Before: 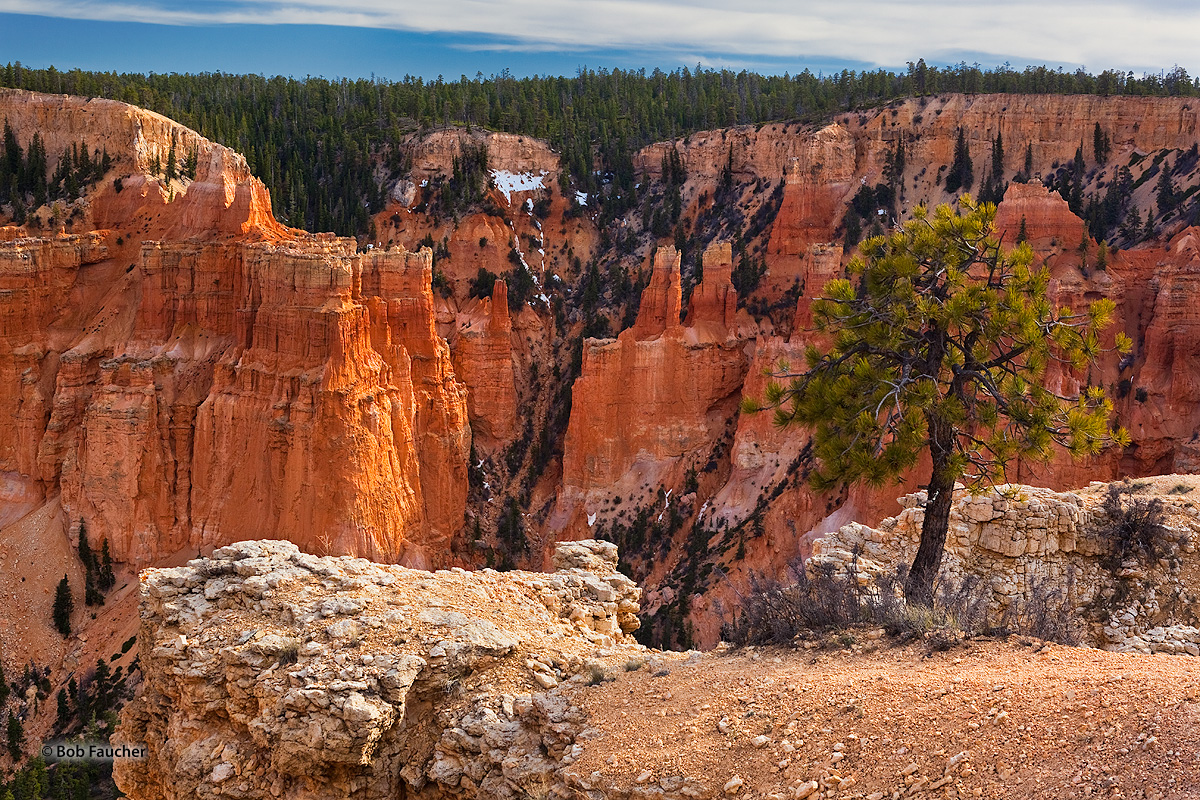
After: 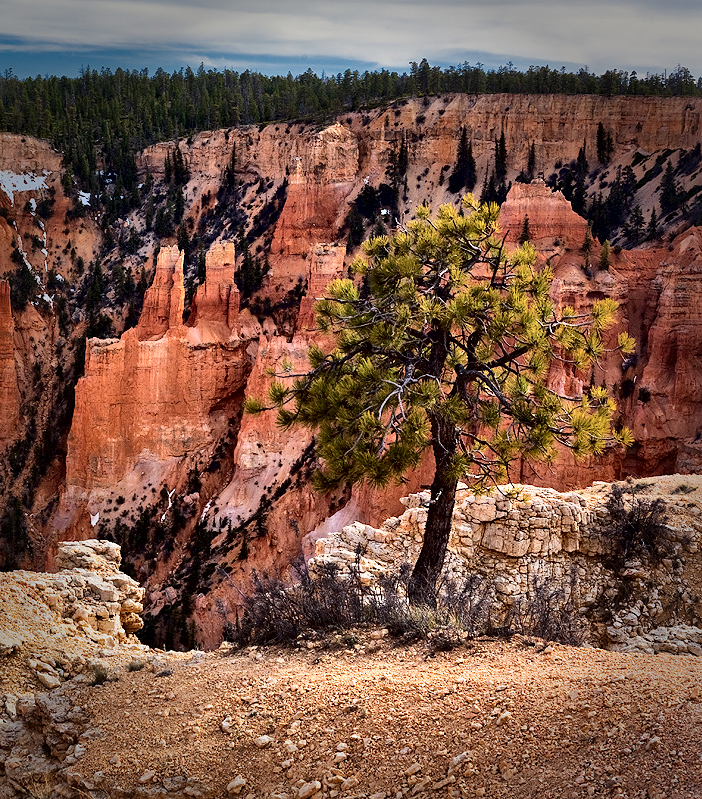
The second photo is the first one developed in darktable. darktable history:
vignetting: fall-off start 66.38%, fall-off radius 39.74%, brightness -0.57, saturation 0.002, automatic ratio true, width/height ratio 0.671
local contrast: mode bilateral grid, contrast 44, coarseness 68, detail 213%, midtone range 0.2
shadows and highlights: shadows 73.34, highlights -25.06, soften with gaussian
crop: left 41.498%
